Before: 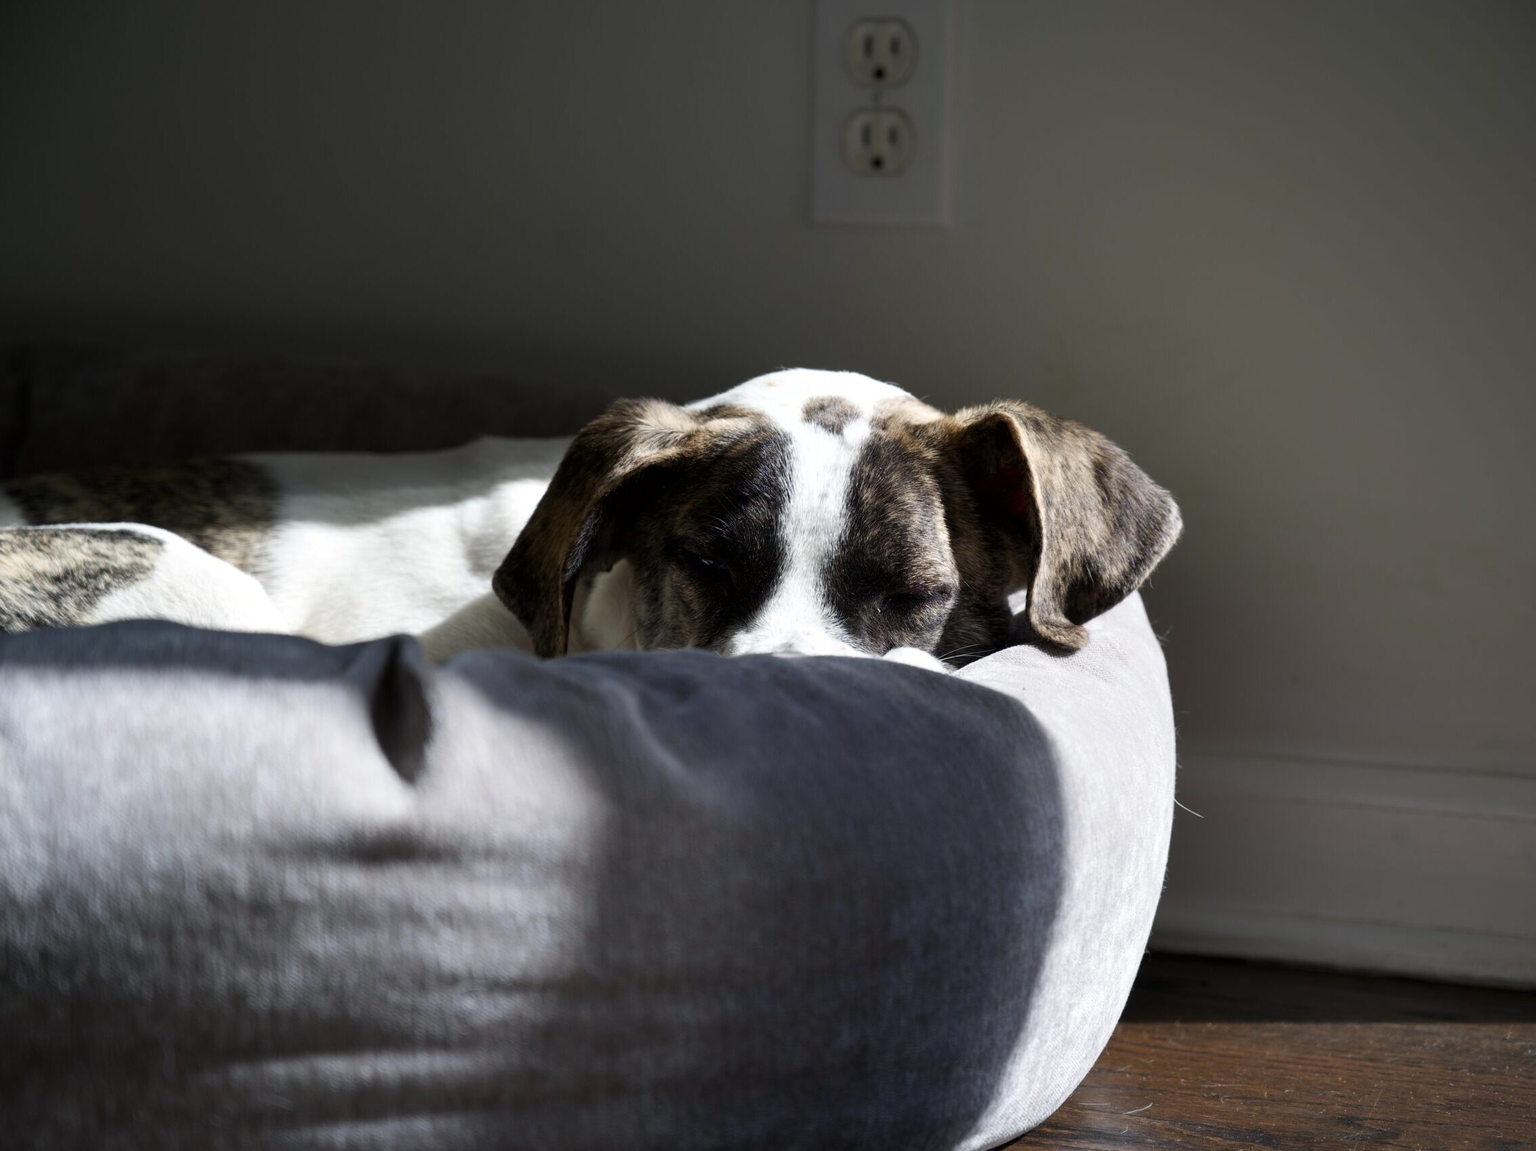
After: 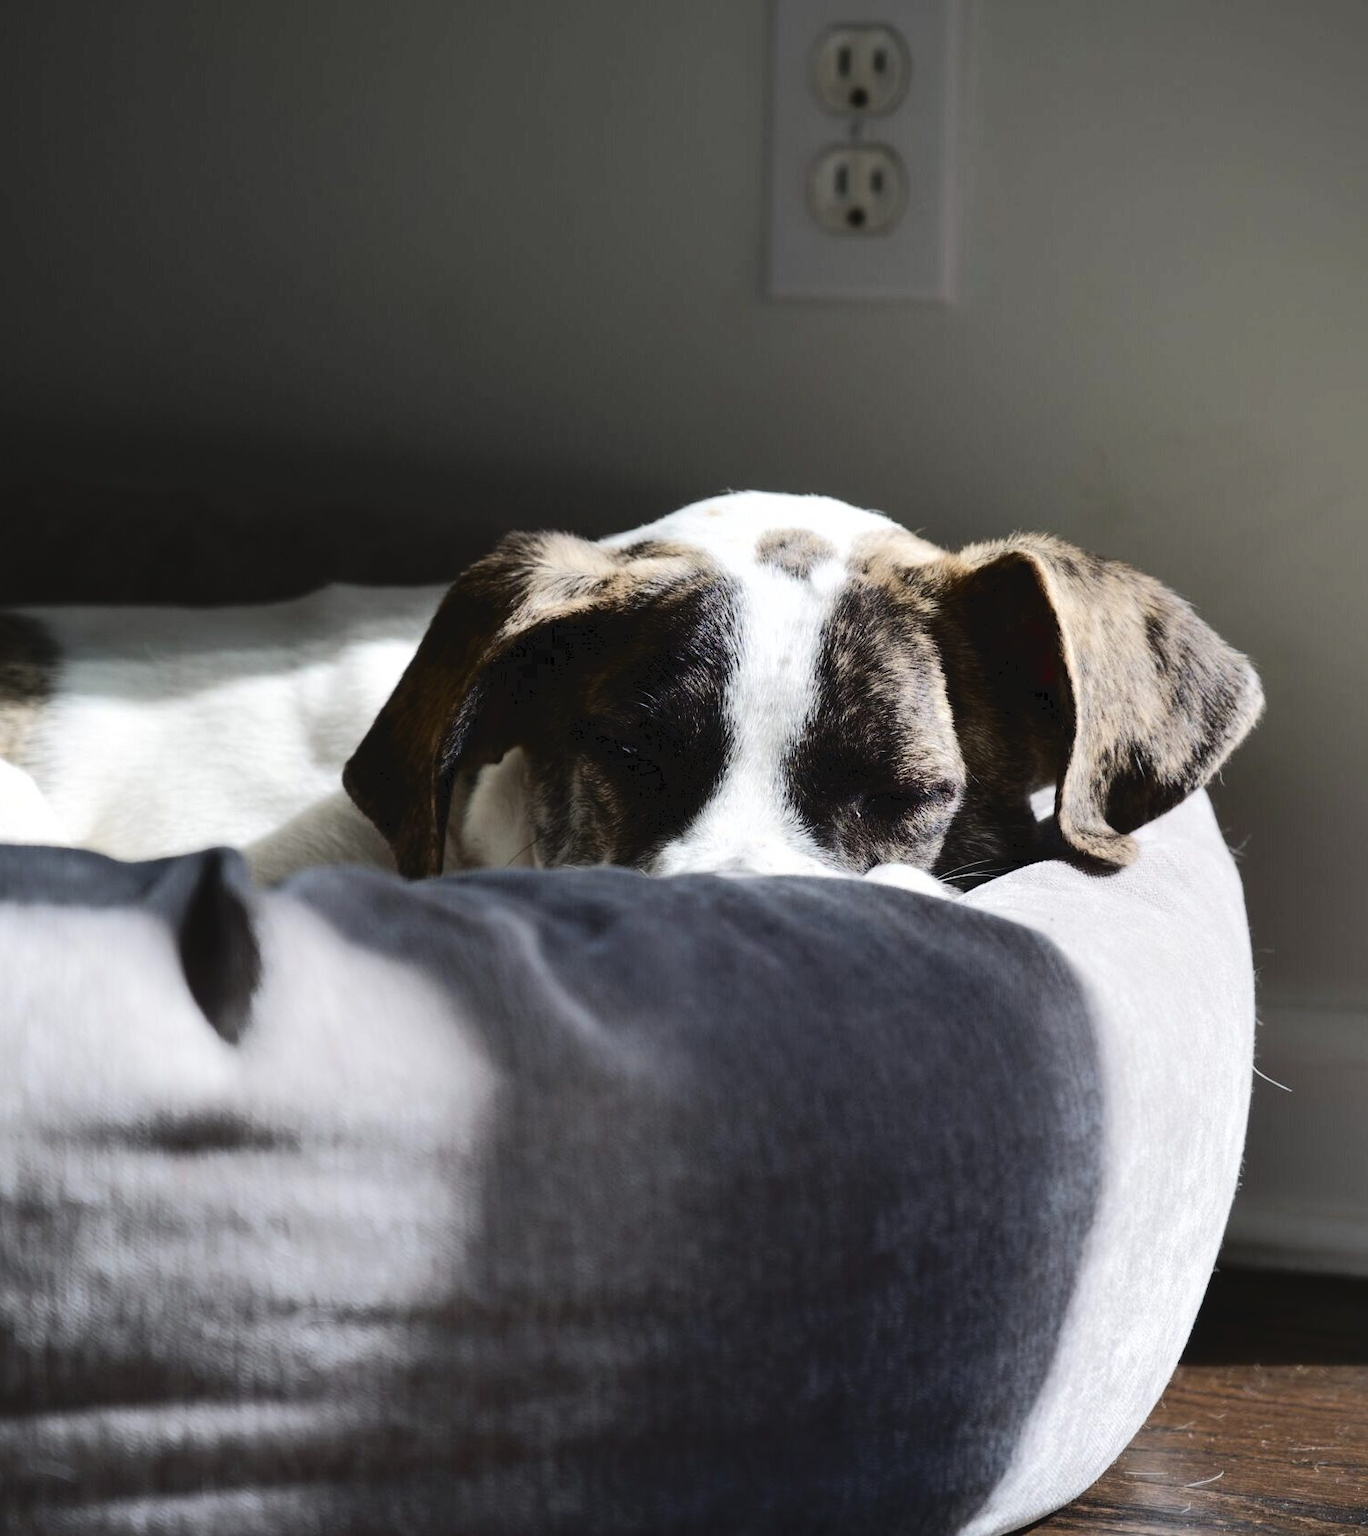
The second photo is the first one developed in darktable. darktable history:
crop: left 15.381%, right 17.866%
tone curve: curves: ch0 [(0, 0) (0.003, 0.058) (0.011, 0.059) (0.025, 0.061) (0.044, 0.067) (0.069, 0.084) (0.1, 0.102) (0.136, 0.124) (0.177, 0.171) (0.224, 0.246) (0.277, 0.324) (0.335, 0.411) (0.399, 0.509) (0.468, 0.605) (0.543, 0.688) (0.623, 0.738) (0.709, 0.798) (0.801, 0.852) (0.898, 0.911) (1, 1)], color space Lab, independent channels, preserve colors none
